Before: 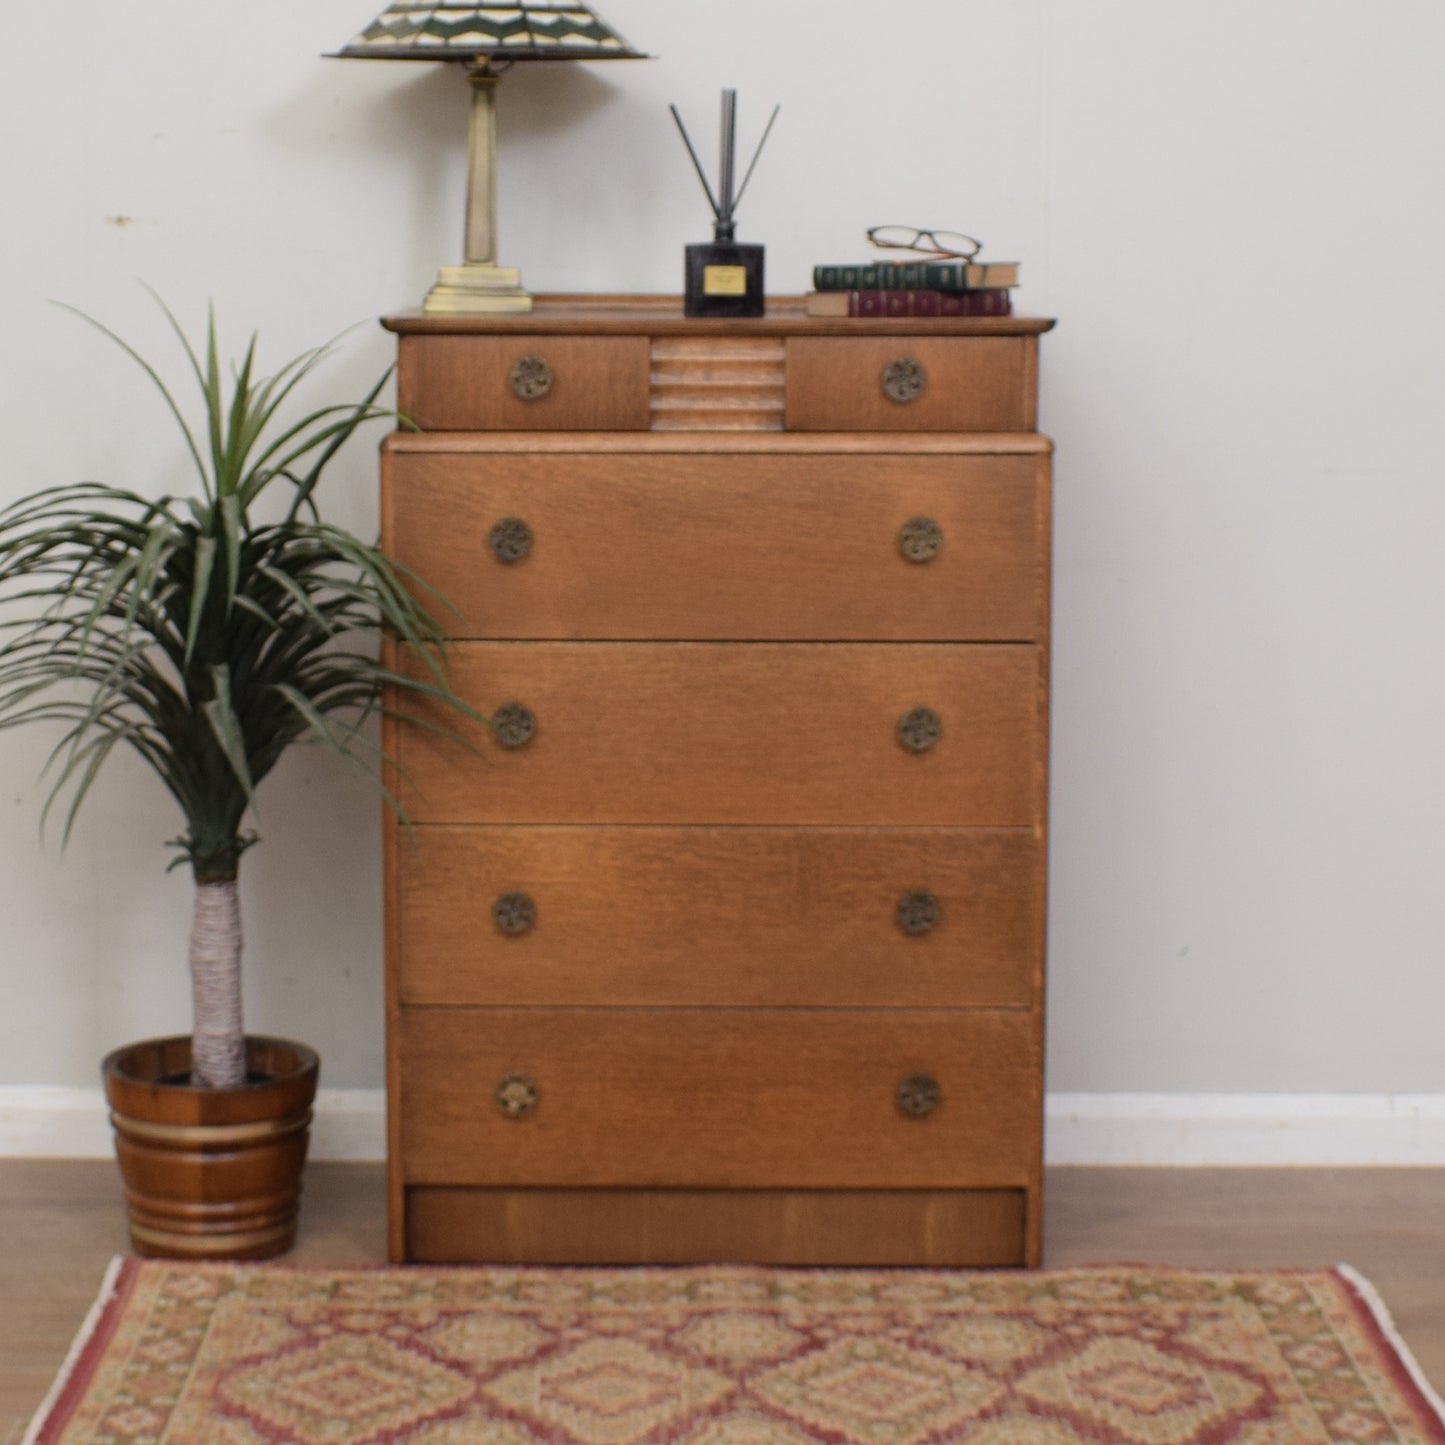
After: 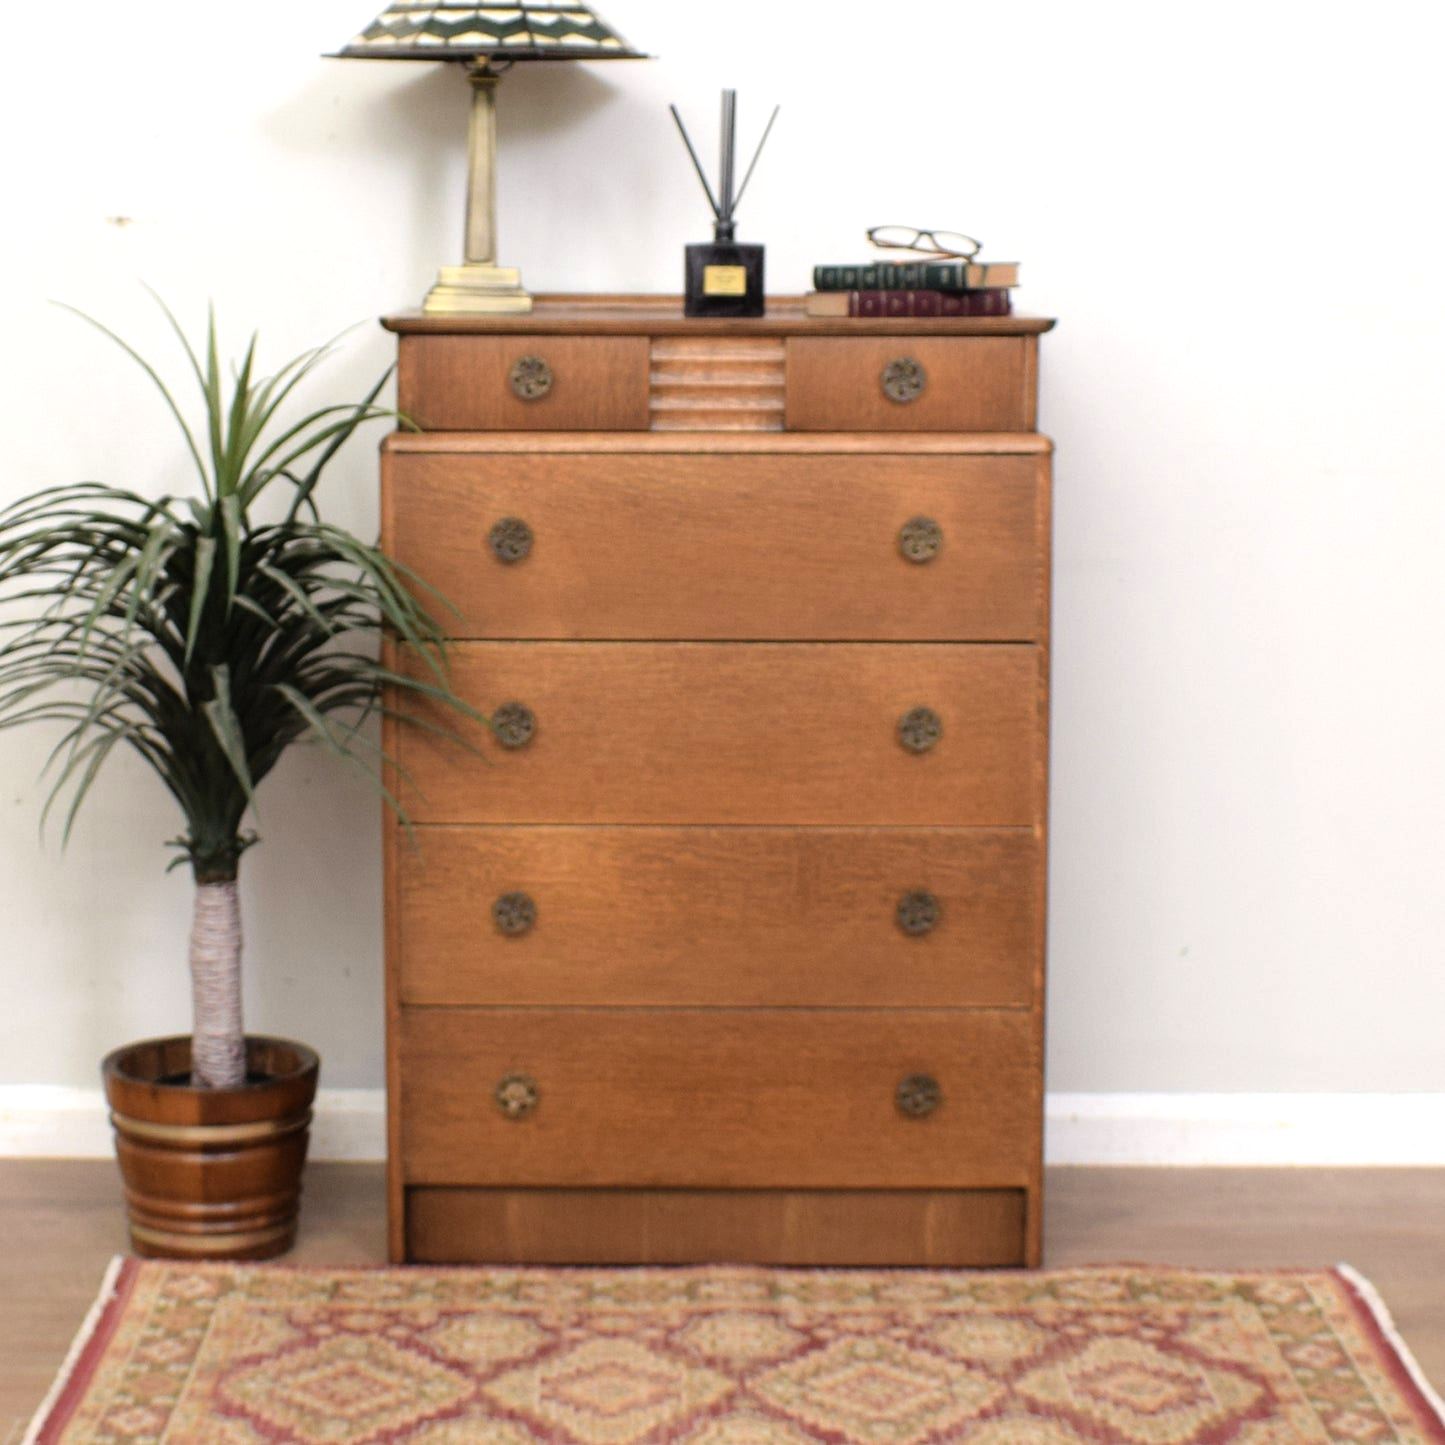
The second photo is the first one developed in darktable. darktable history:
tone equalizer: -8 EV -0.787 EV, -7 EV -0.725 EV, -6 EV -0.597 EV, -5 EV -0.377 EV, -3 EV 0.39 EV, -2 EV 0.6 EV, -1 EV 0.681 EV, +0 EV 0.726 EV
